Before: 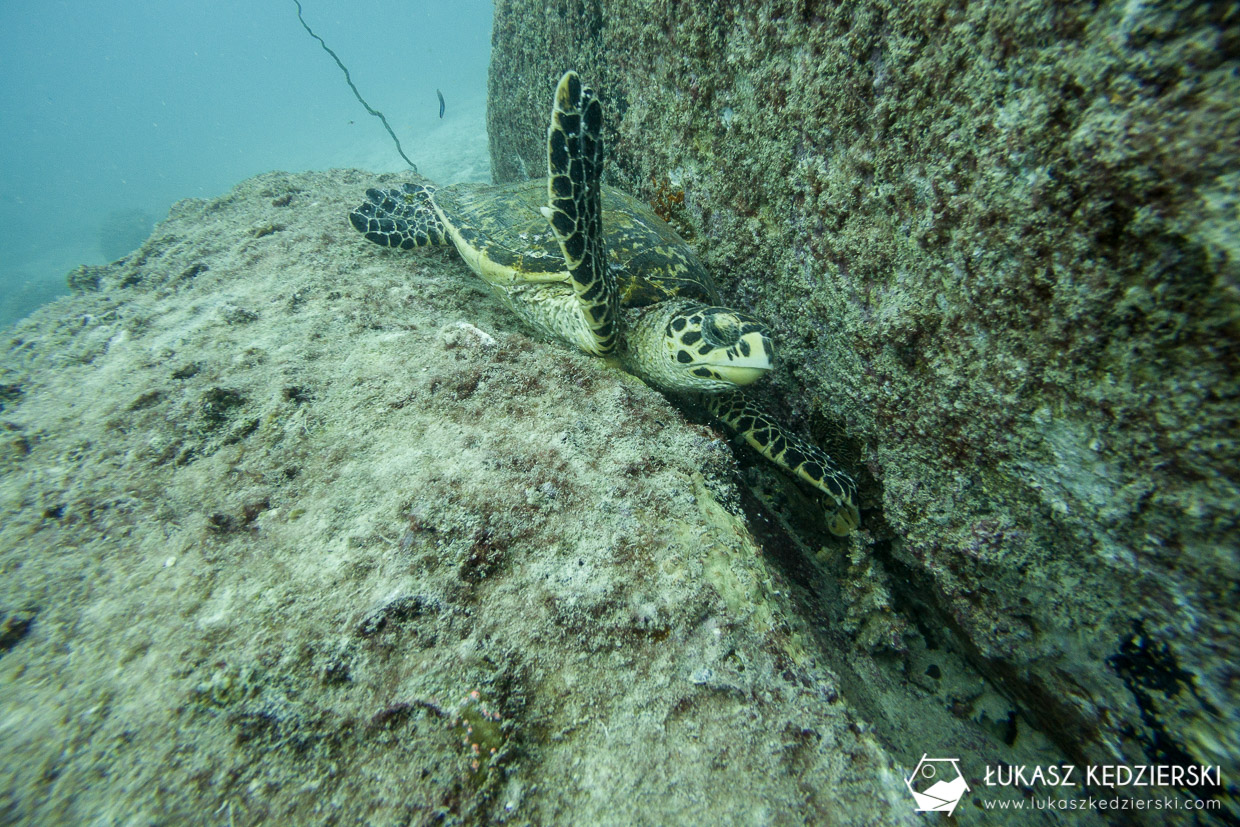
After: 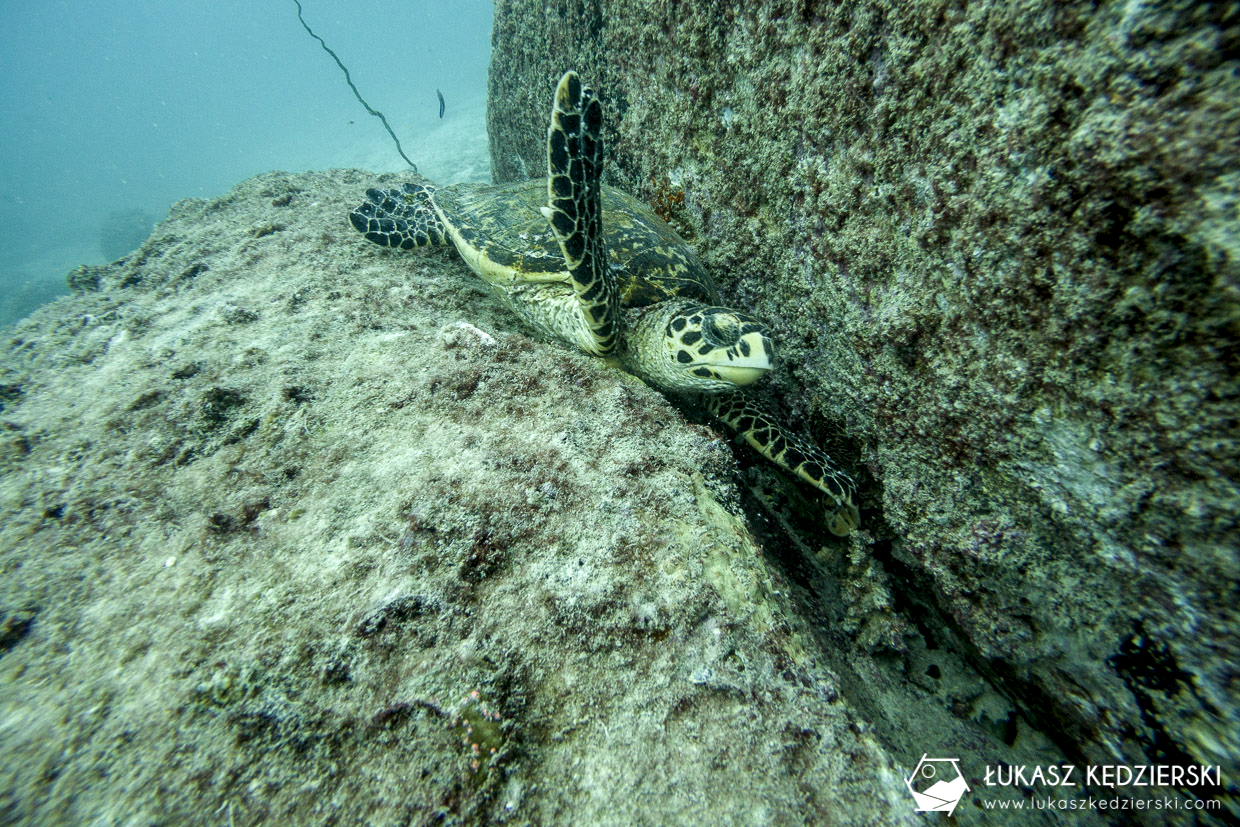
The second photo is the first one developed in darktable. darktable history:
local contrast: highlights 123%, shadows 126%, detail 140%, midtone range 0.254
tone equalizer: on, module defaults
